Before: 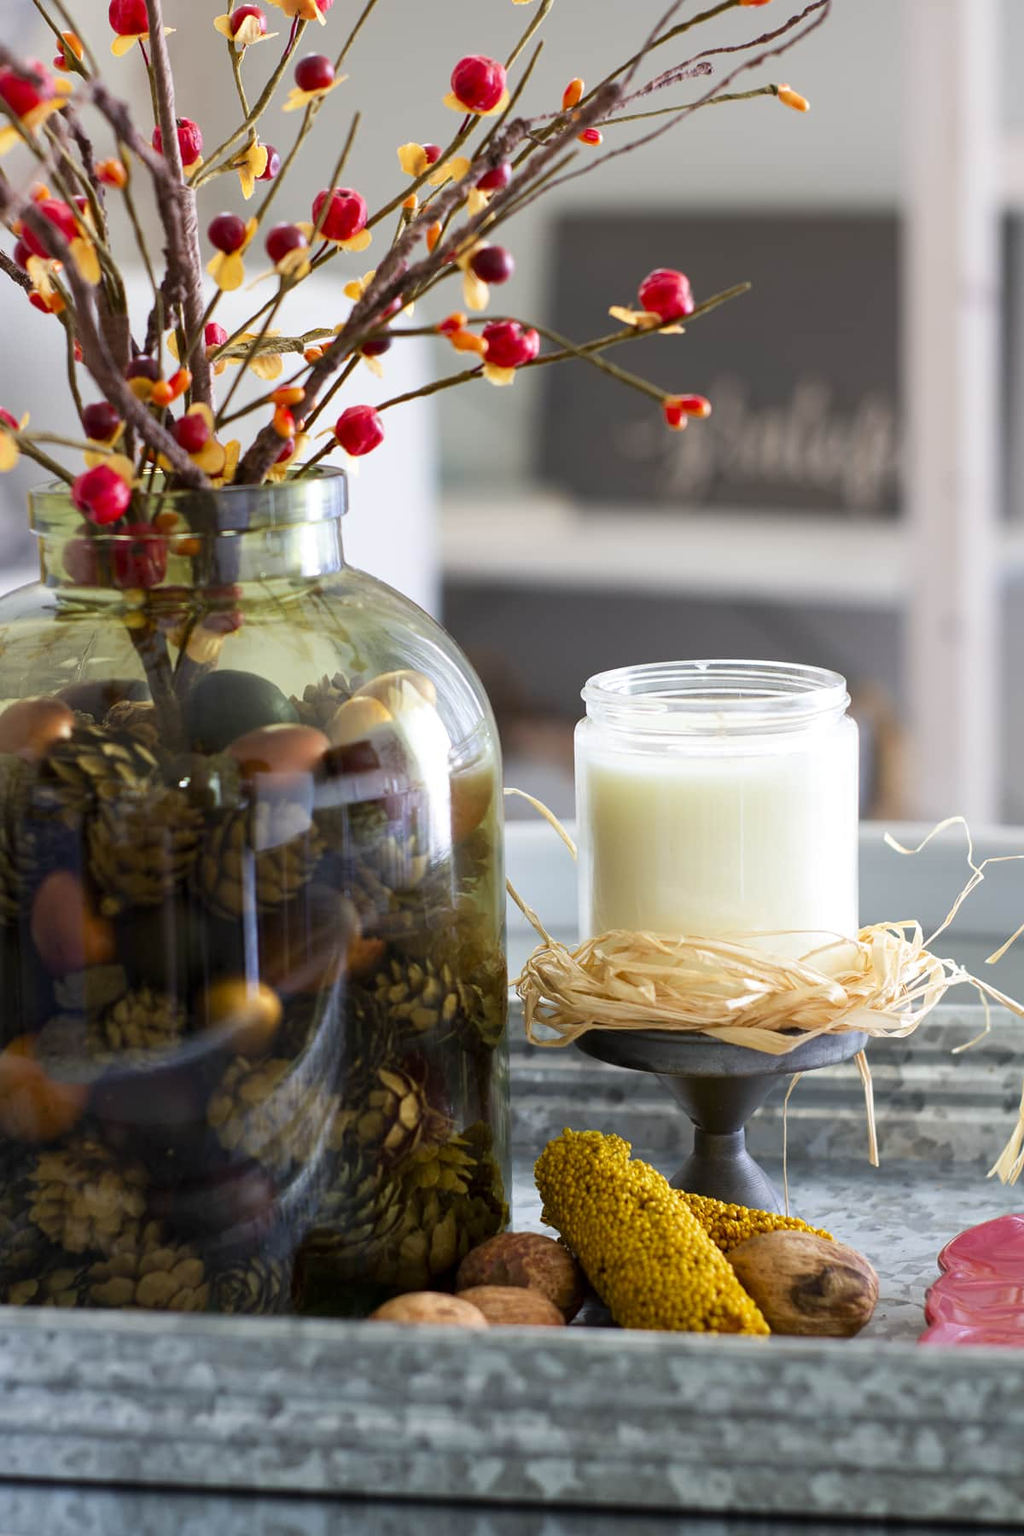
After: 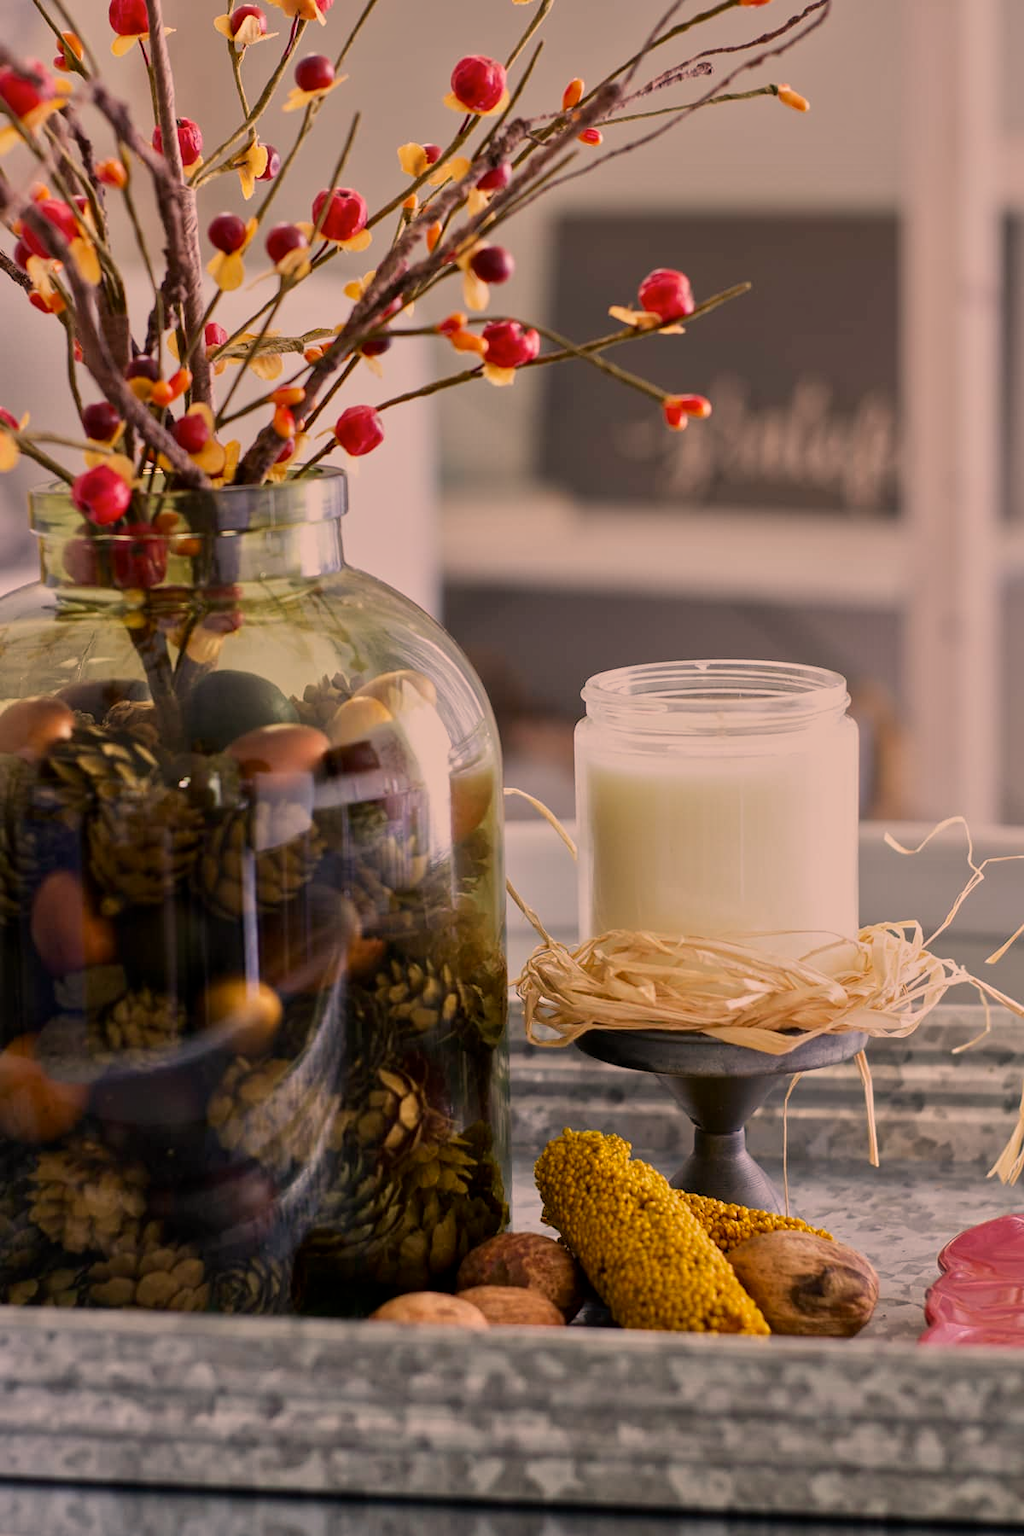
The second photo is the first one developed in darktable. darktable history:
tone equalizer: -8 EV -0.002 EV, -7 EV 0.005 EV, -6 EV -0.008 EV, -5 EV 0.007 EV, -4 EV -0.042 EV, -3 EV -0.233 EV, -2 EV -0.662 EV, -1 EV -0.983 EV, +0 EV -0.969 EV, smoothing diameter 2%, edges refinement/feathering 20, mask exposure compensation -1.57 EV, filter diffusion 5
color correction: highlights a* 17.88, highlights b* 18.79
contrast brightness saturation: contrast 0.11, saturation -0.17
